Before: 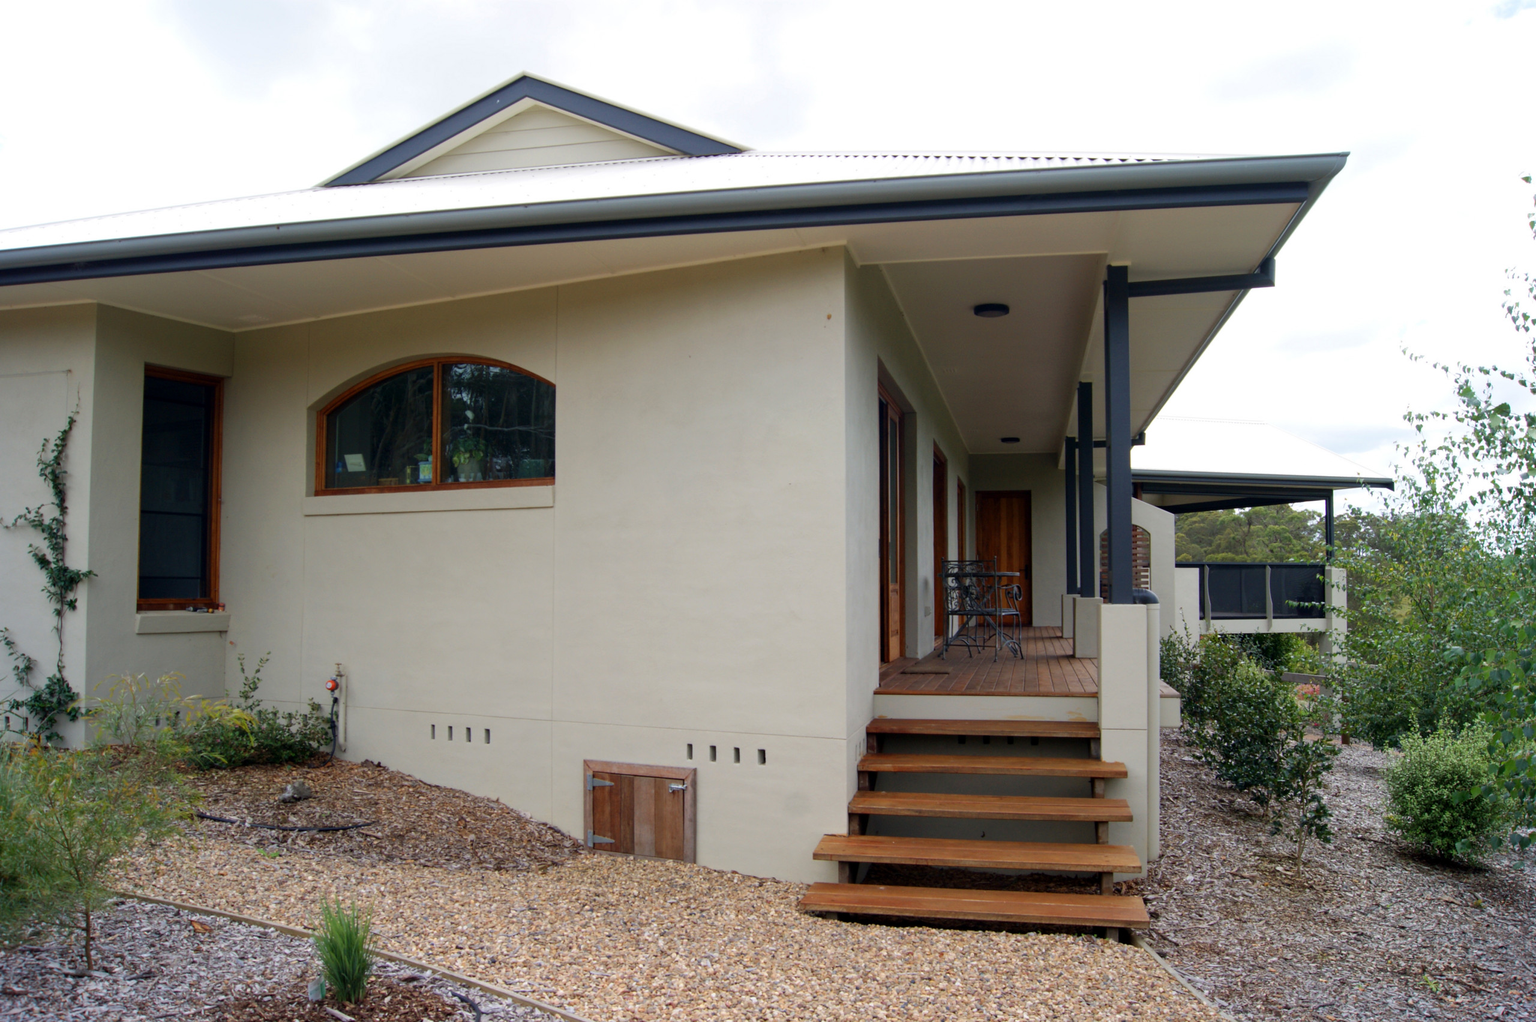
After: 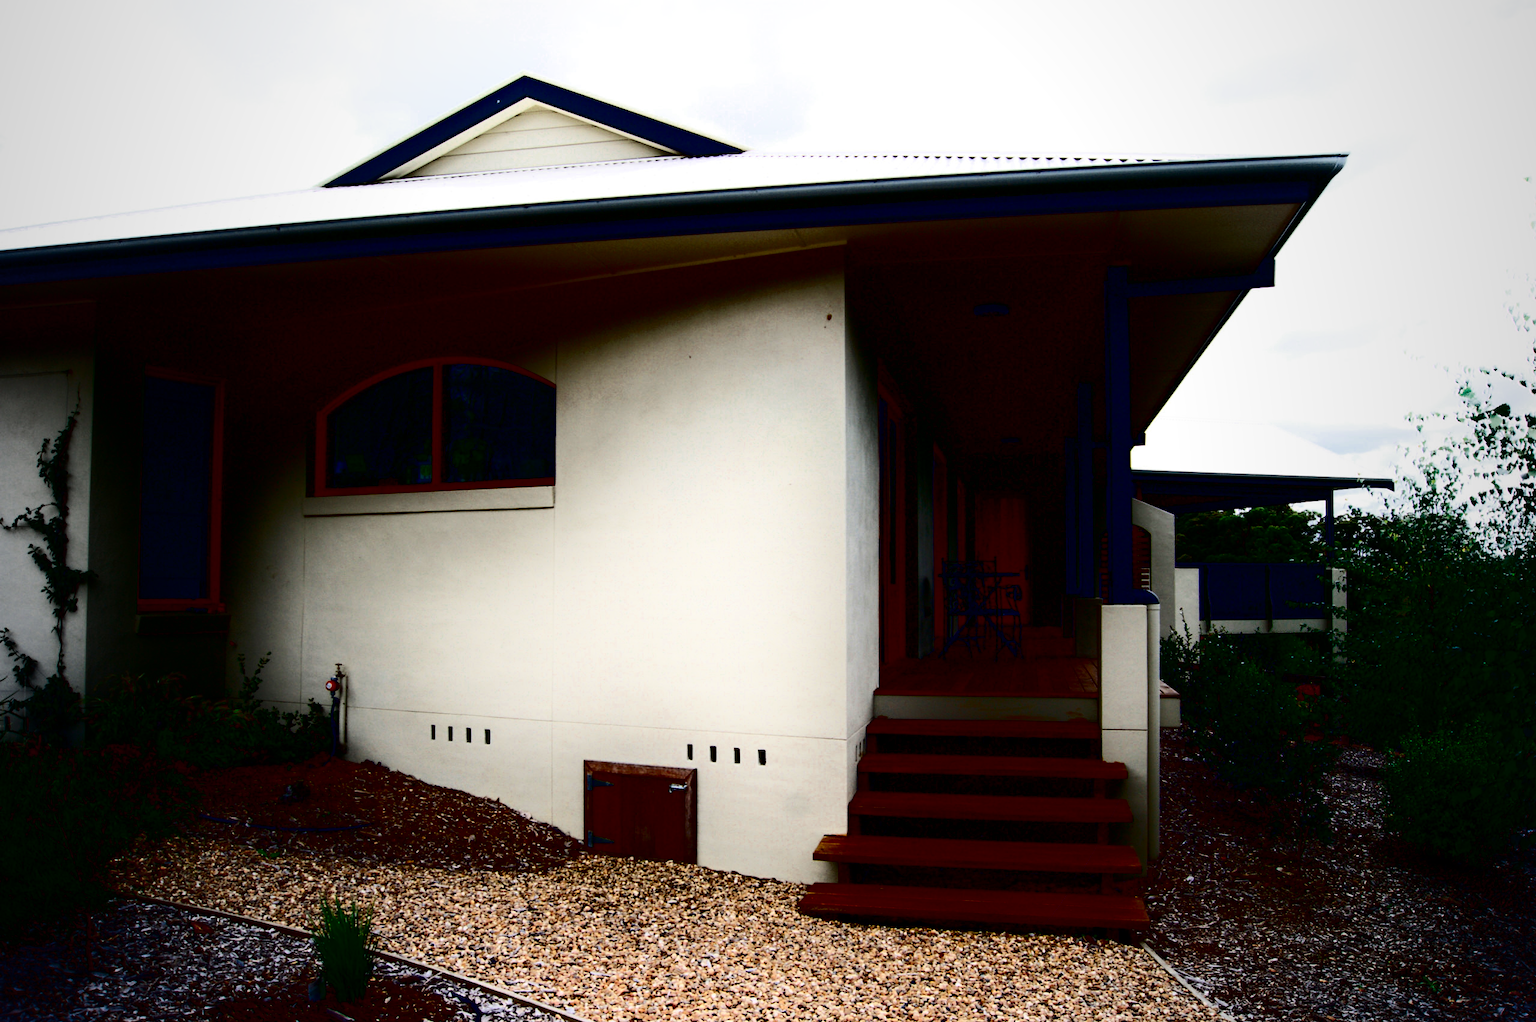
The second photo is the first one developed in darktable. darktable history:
vignetting: fall-off start 72.8%, fall-off radius 108.79%, width/height ratio 0.73, unbound false
contrast brightness saturation: contrast 0.764, brightness -0.997, saturation 0.989
shadows and highlights: shadows -89.71, highlights 90.35, soften with gaussian
color zones: curves: ch0 [(0, 0.5) (0.125, 0.4) (0.25, 0.5) (0.375, 0.4) (0.5, 0.4) (0.625, 0.35) (0.75, 0.35) (0.875, 0.5)]; ch1 [(0, 0.35) (0.125, 0.45) (0.25, 0.35) (0.375, 0.35) (0.5, 0.35) (0.625, 0.35) (0.75, 0.45) (0.875, 0.35)]; ch2 [(0, 0.6) (0.125, 0.5) (0.25, 0.5) (0.375, 0.6) (0.5, 0.6) (0.625, 0.5) (0.75, 0.5) (0.875, 0.5)]
